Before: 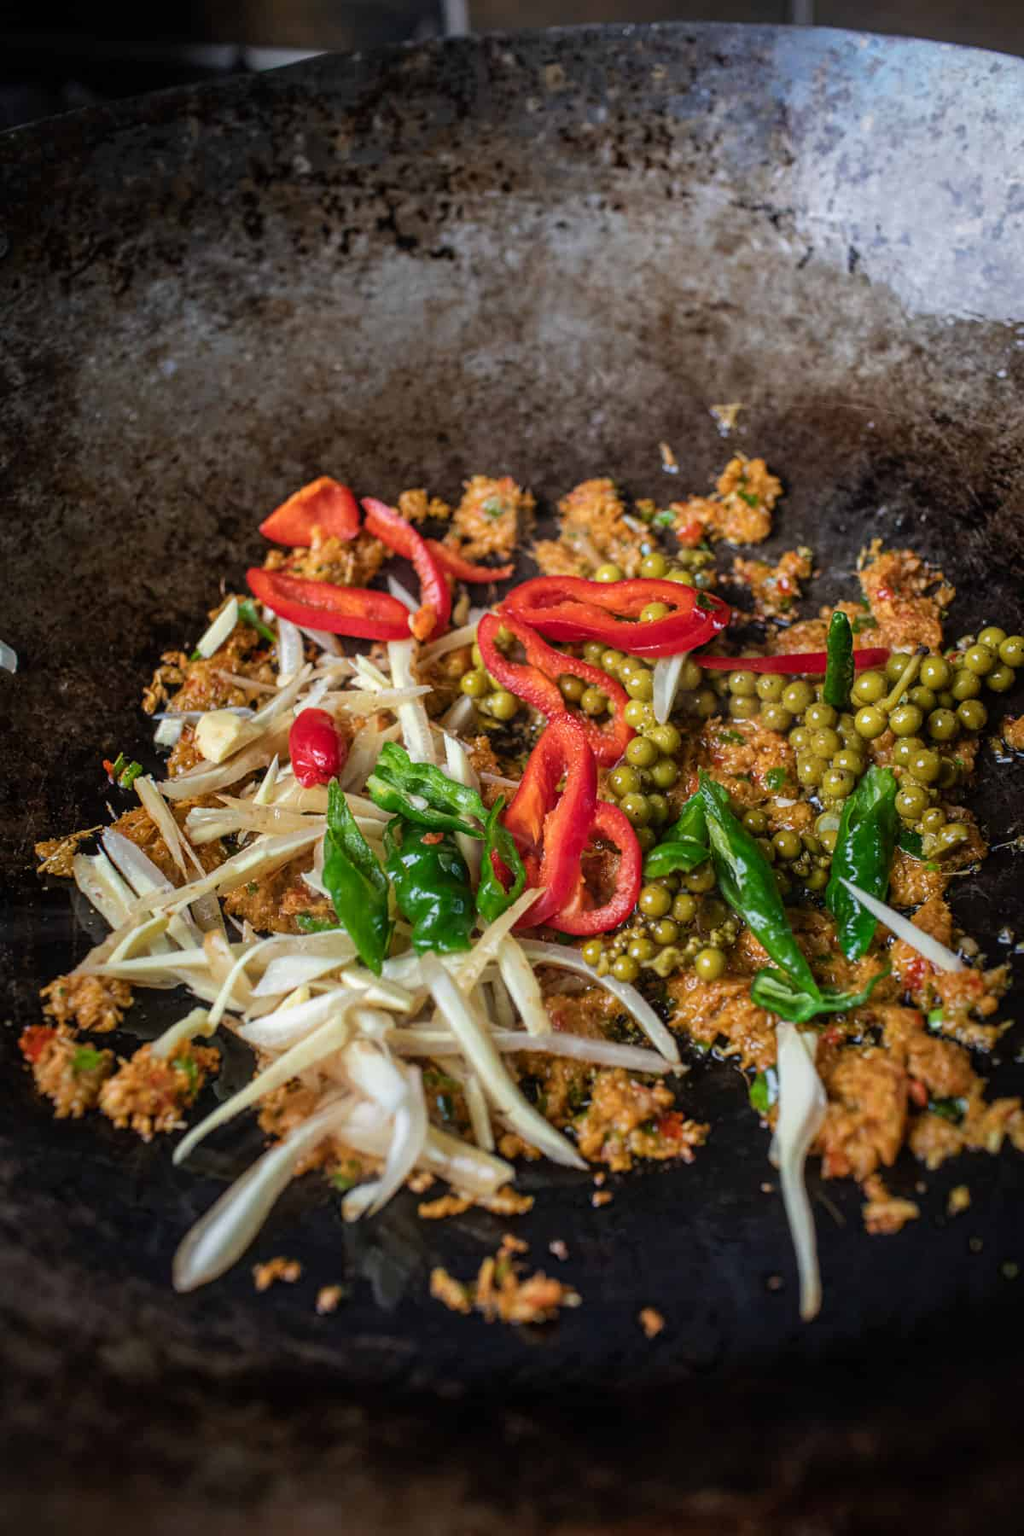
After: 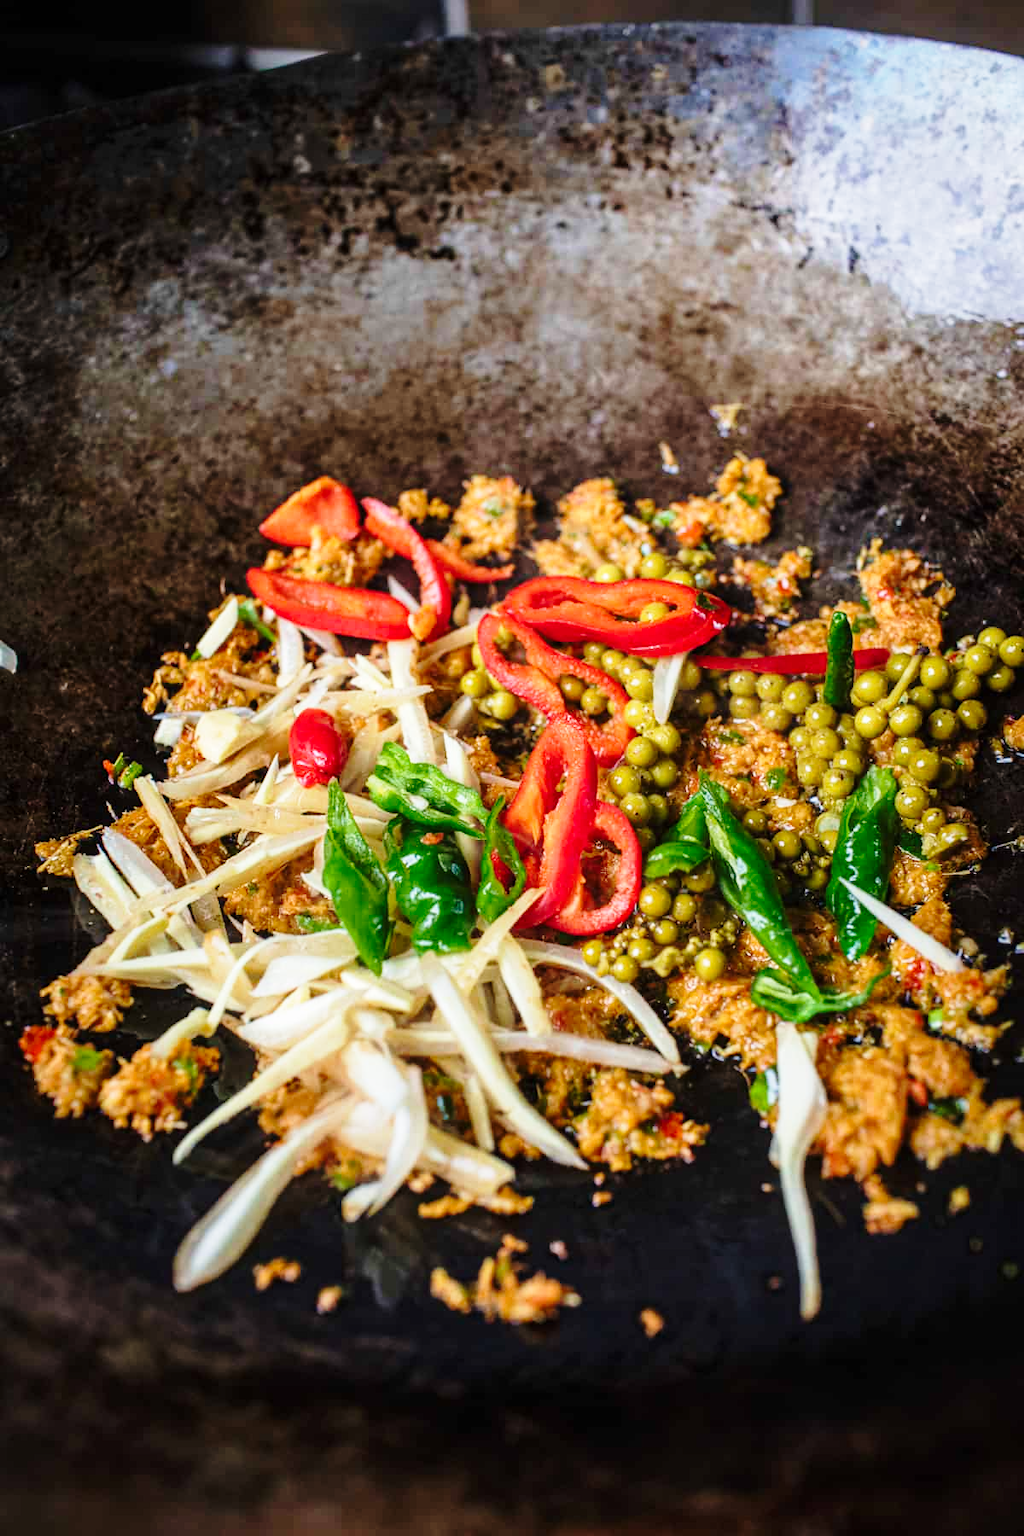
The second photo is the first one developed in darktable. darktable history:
base curve: curves: ch0 [(0, 0) (0.028, 0.03) (0.121, 0.232) (0.46, 0.748) (0.859, 0.968) (1, 1)], preserve colors none
velvia: strength 15.56%
